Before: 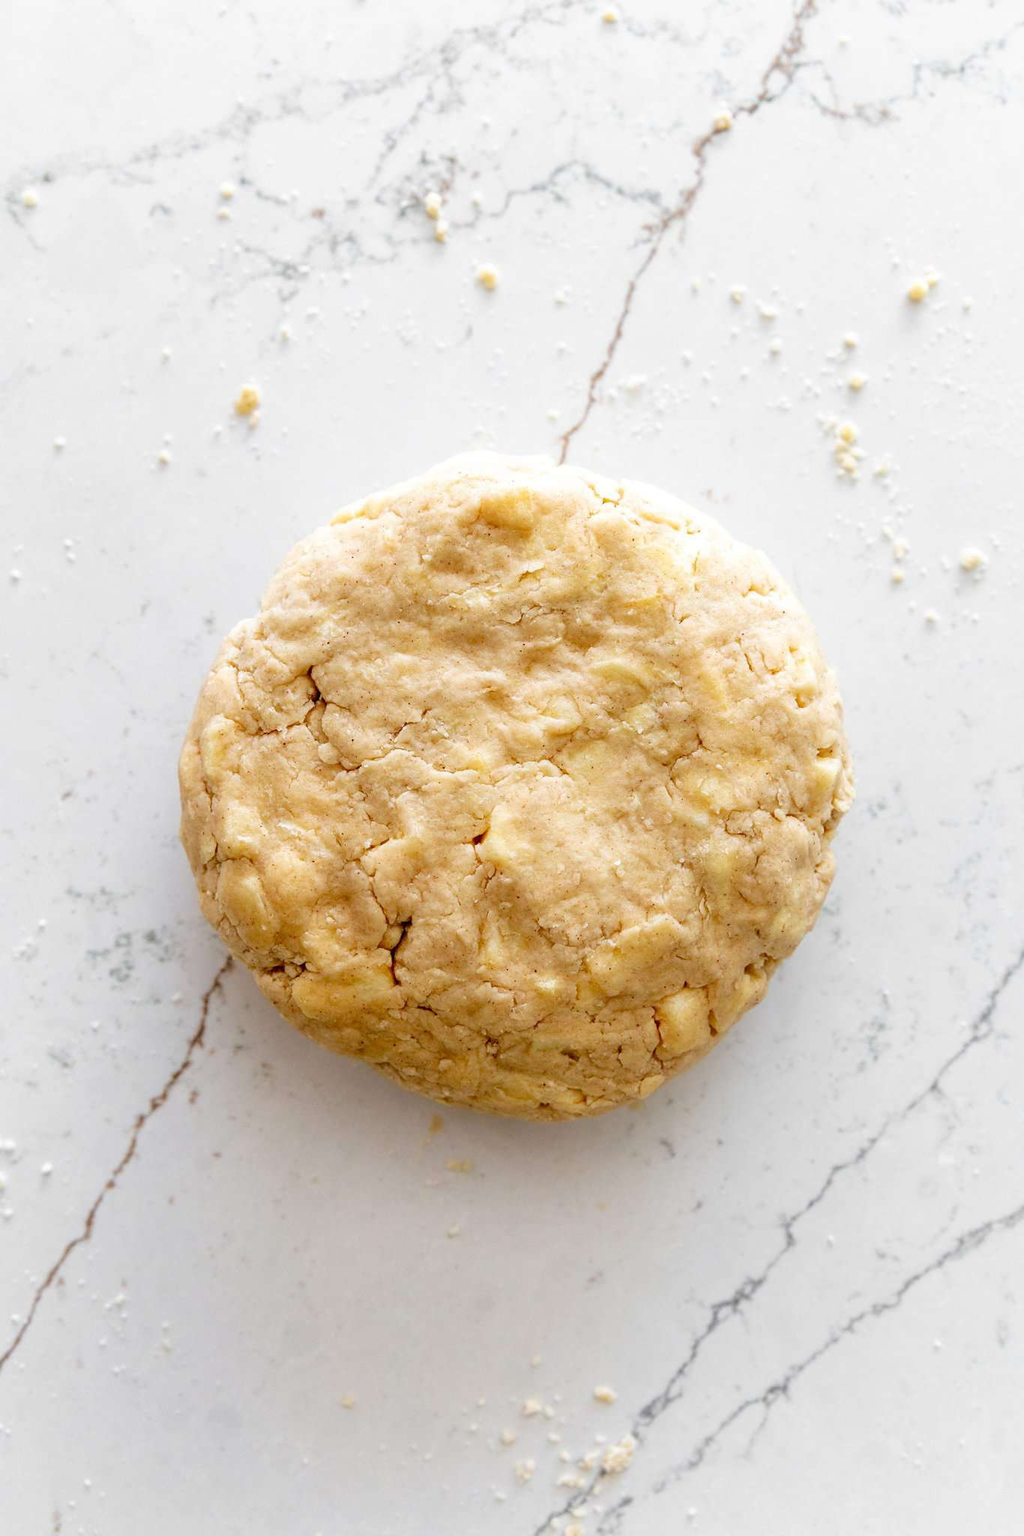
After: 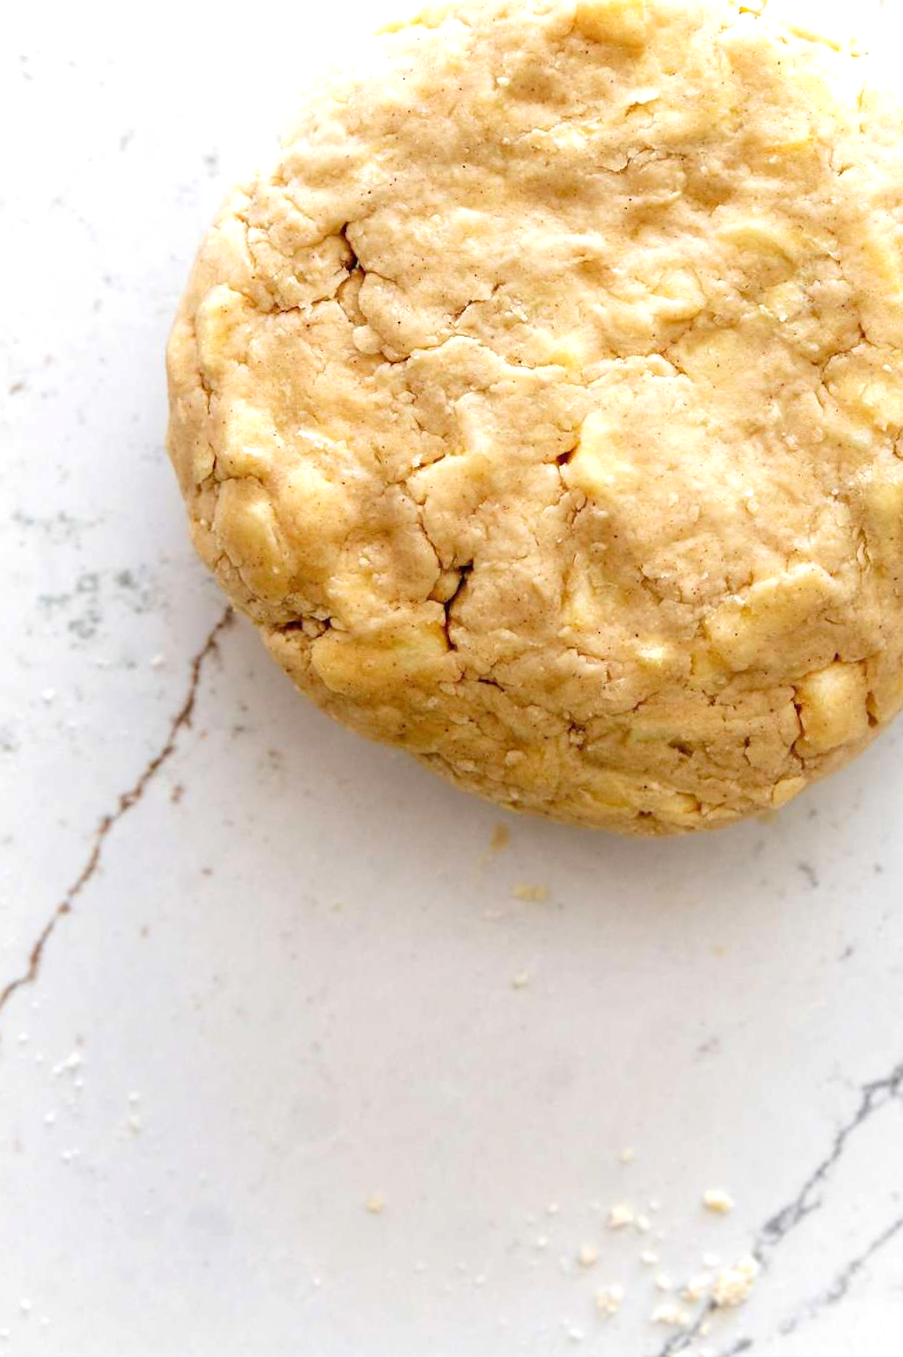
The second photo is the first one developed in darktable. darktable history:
tone equalizer: -8 EV -0.388 EV, -7 EV -0.398 EV, -6 EV -0.344 EV, -5 EV -0.203 EV, -3 EV 0.249 EV, -2 EV 0.323 EV, -1 EV 0.387 EV, +0 EV 0.394 EV
crop and rotate: angle -1.17°, left 3.92%, top 31.714%, right 27.947%
contrast equalizer: octaves 7, y [[0.5 ×4, 0.483, 0.43], [0.5 ×6], [0.5 ×6], [0 ×6], [0 ×6]]
